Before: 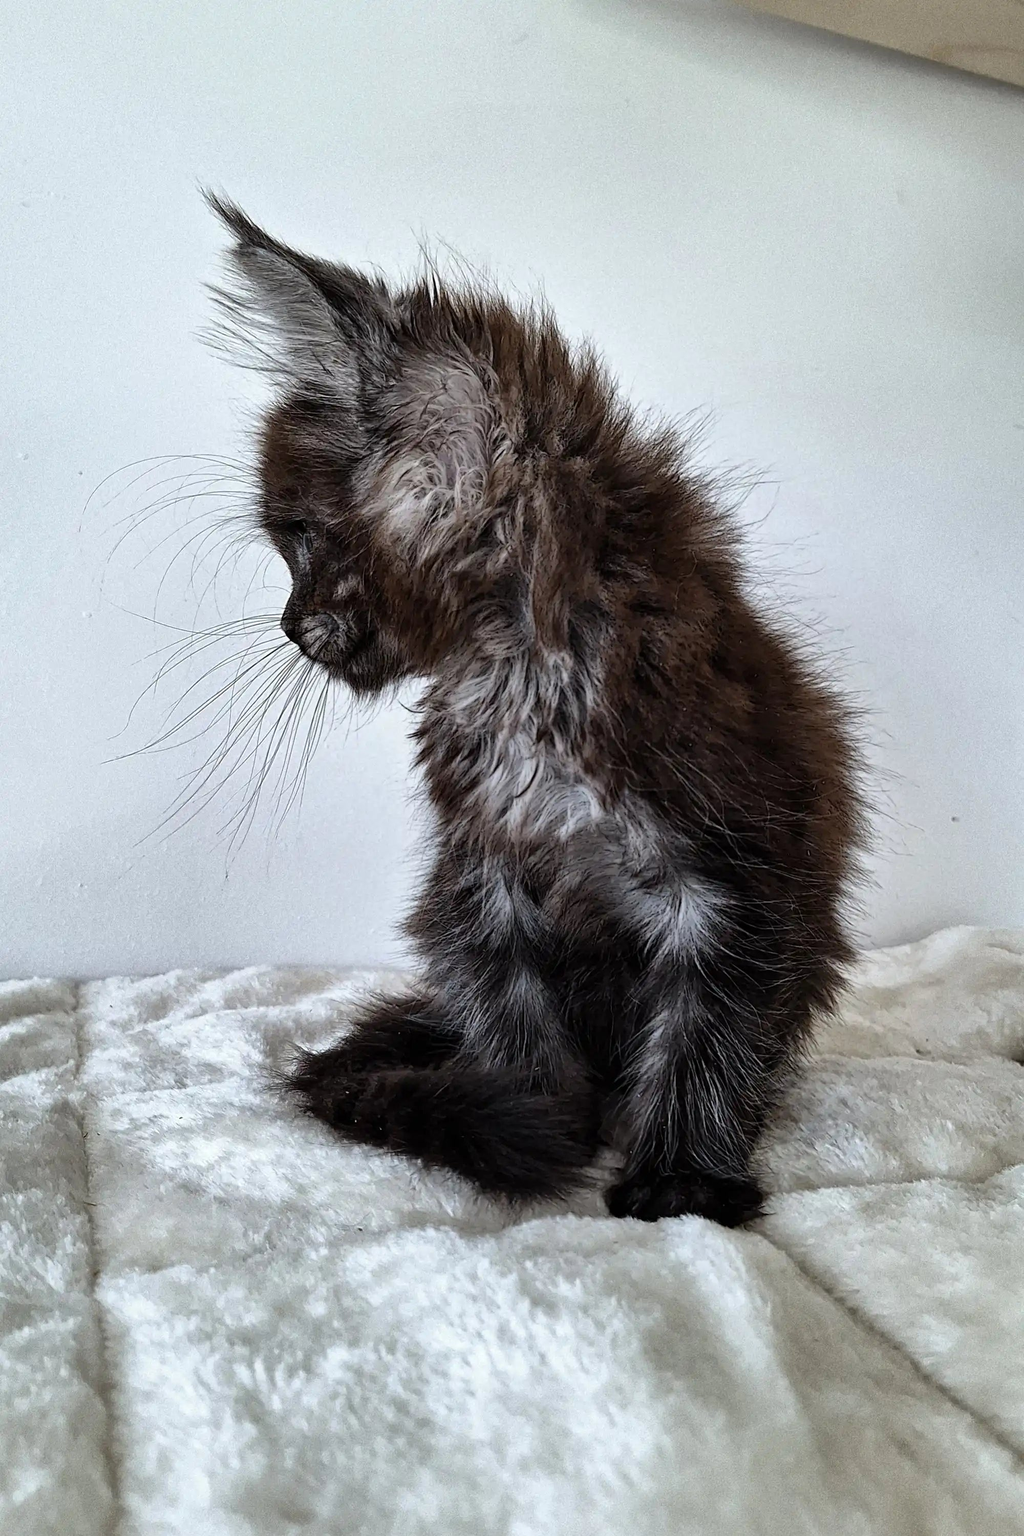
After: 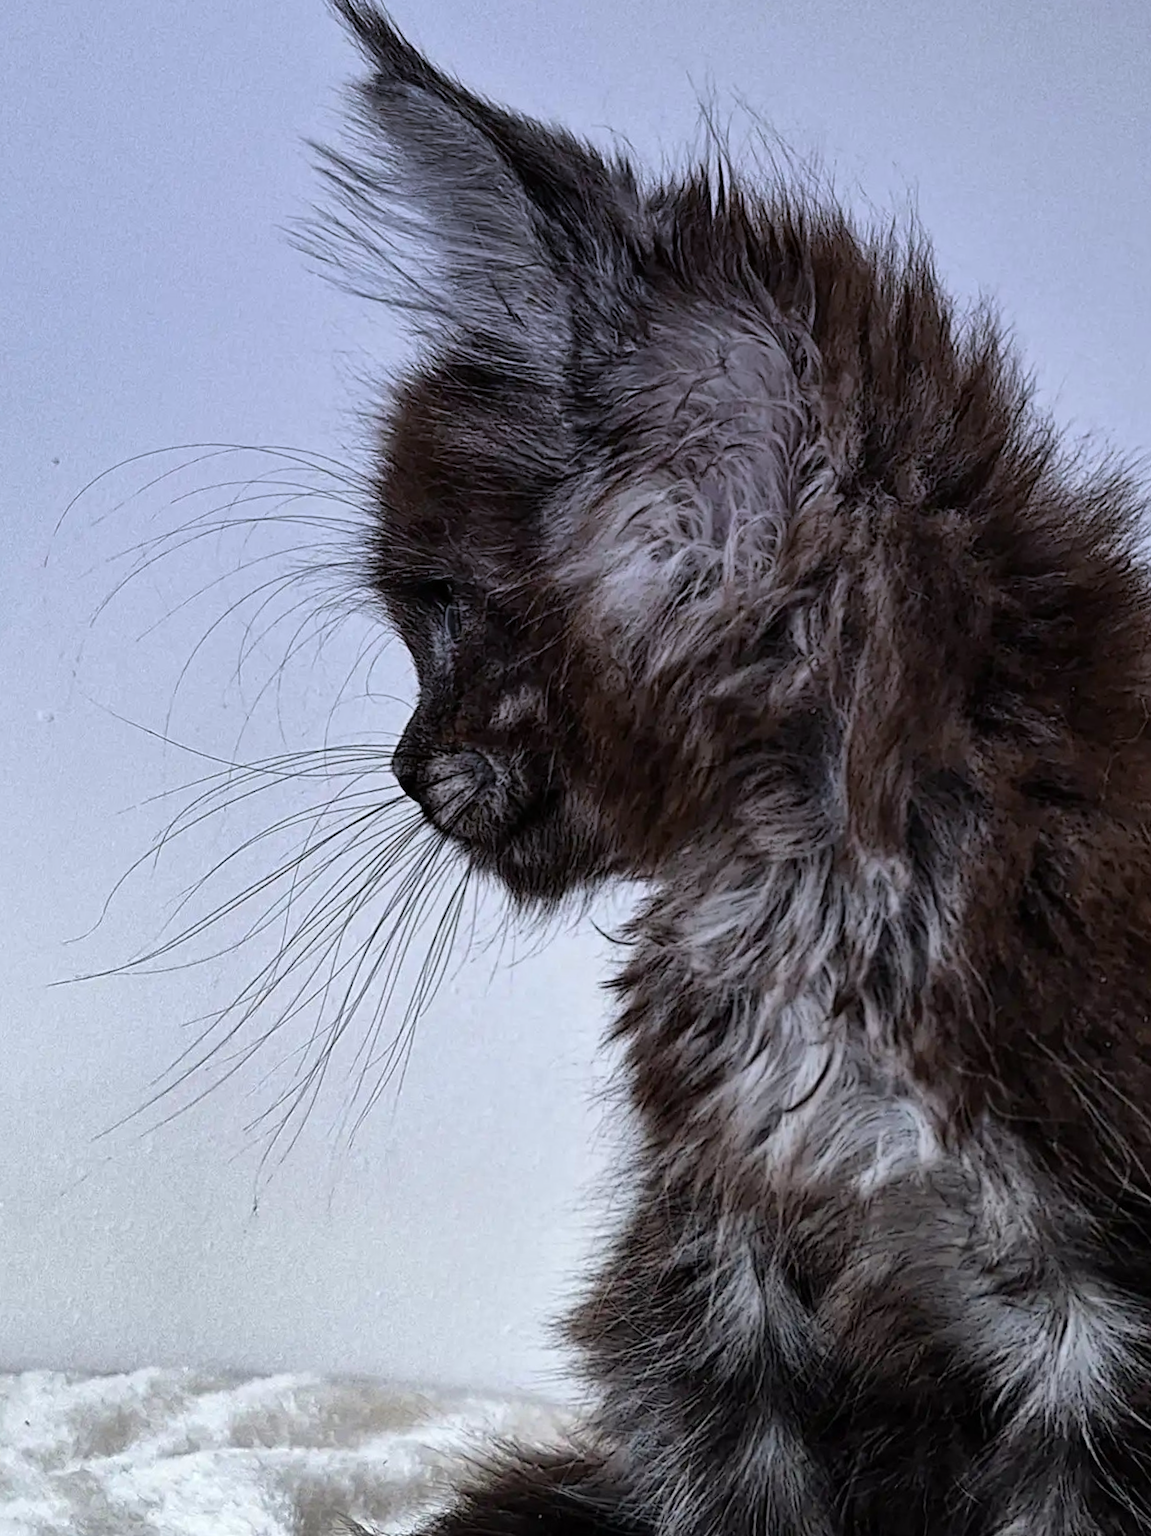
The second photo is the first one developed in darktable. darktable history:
crop and rotate: angle -4.99°, left 2.122%, top 6.945%, right 27.566%, bottom 30.519%
graduated density: hue 238.83°, saturation 50%
